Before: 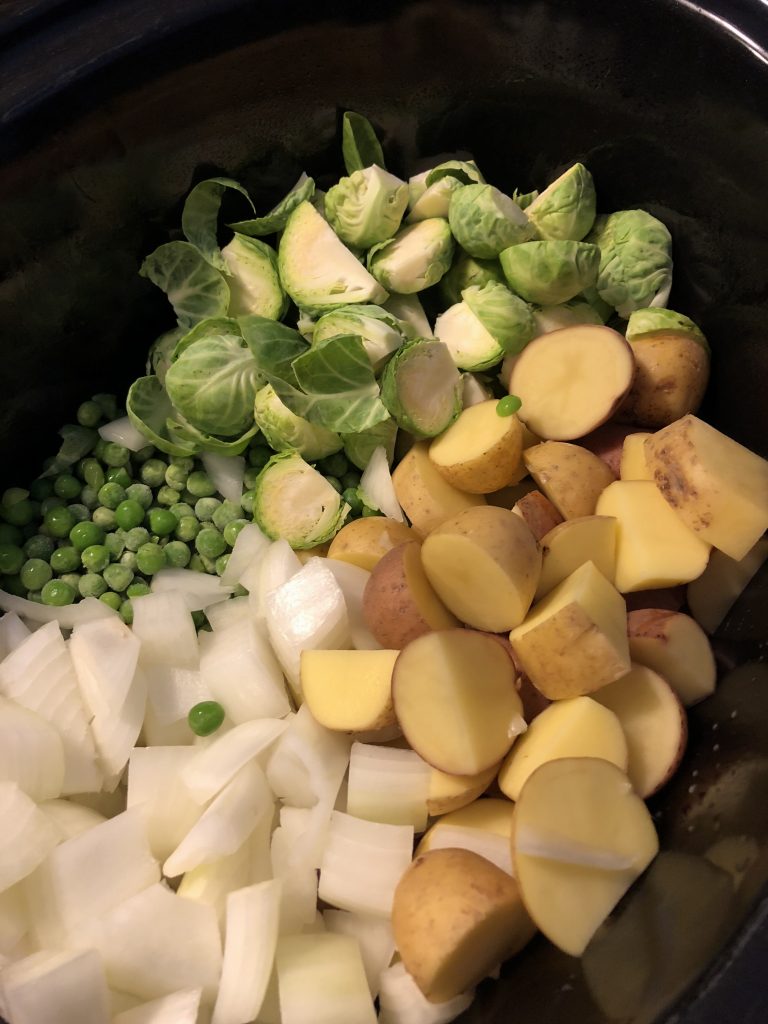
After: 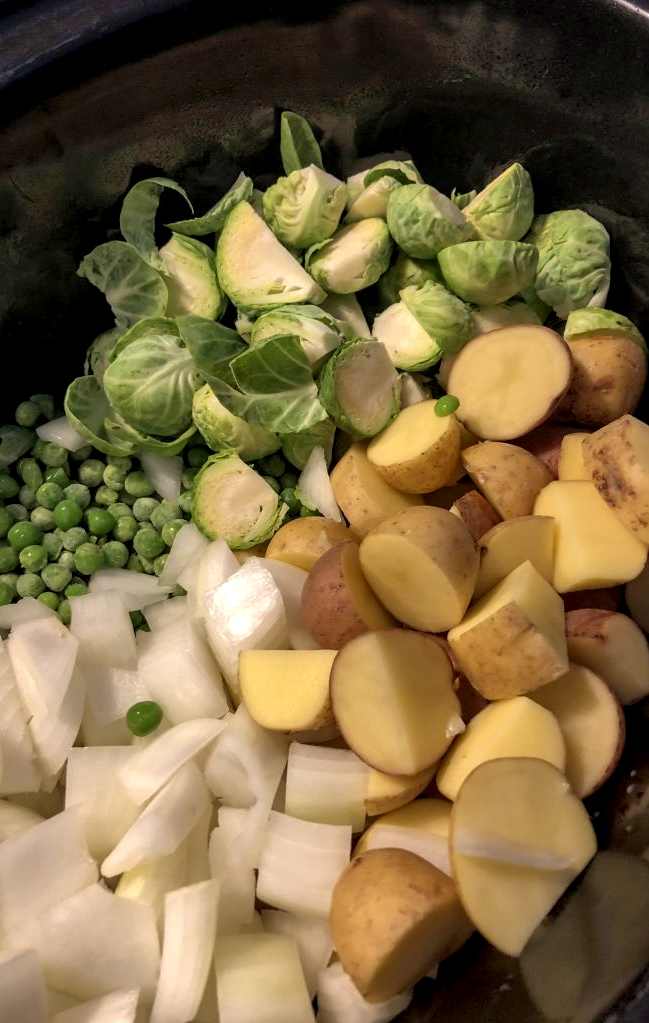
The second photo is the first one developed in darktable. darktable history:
crop: left 8.087%, right 7.367%
shadows and highlights: on, module defaults
local contrast: highlights 26%, detail 150%
